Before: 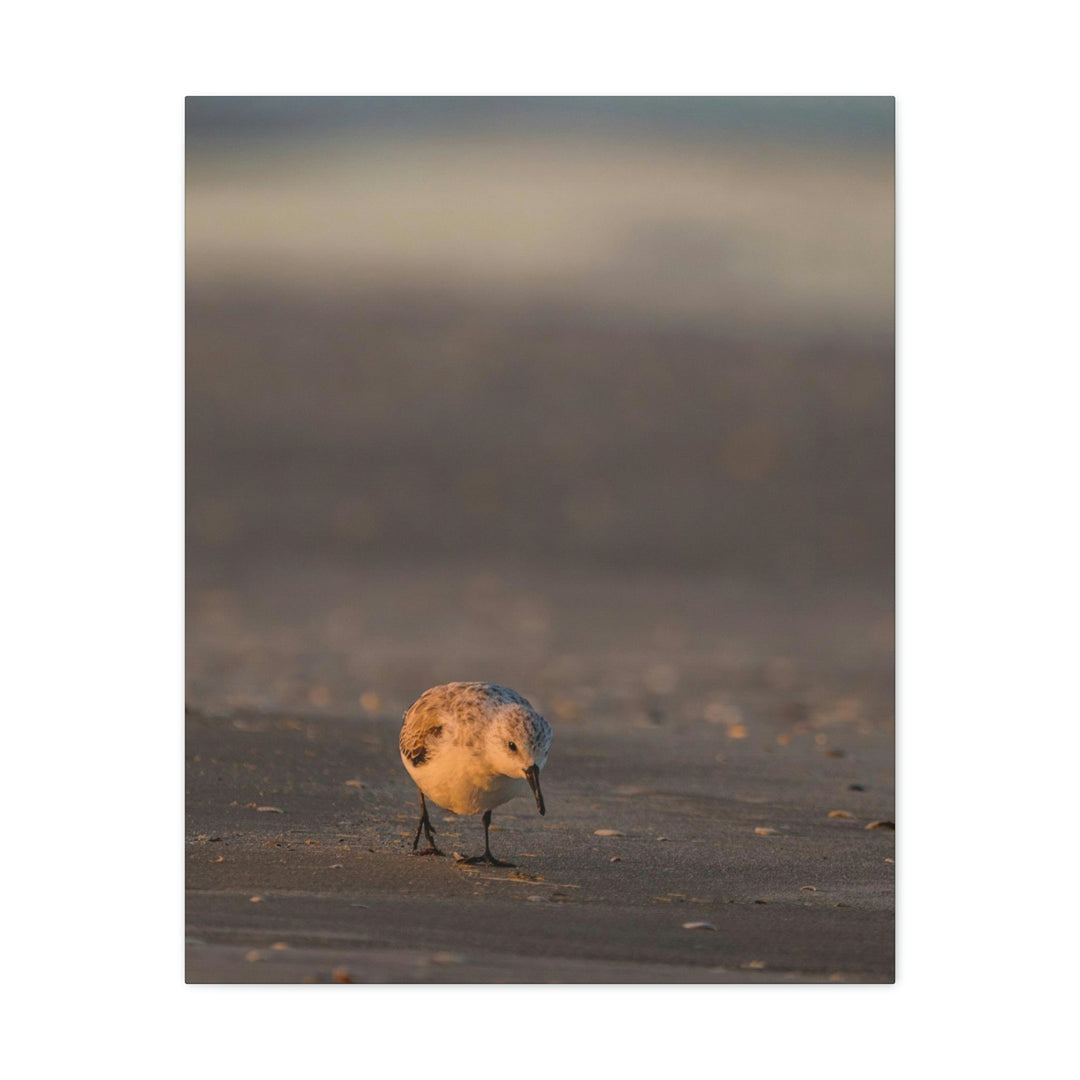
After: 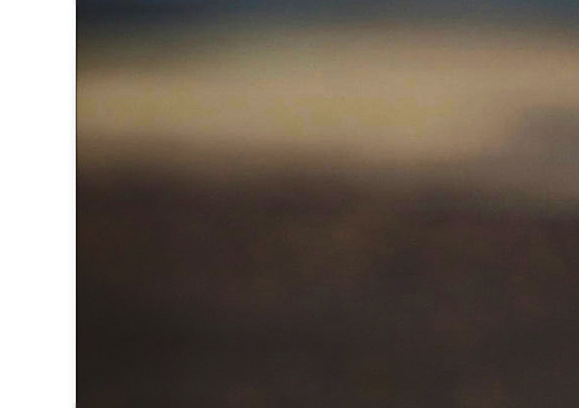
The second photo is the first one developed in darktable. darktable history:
shadows and highlights: highlights color adjustment 0%, soften with gaussian
crop: left 10.121%, top 10.631%, right 36.218%, bottom 51.526%
contrast brightness saturation: contrast 0.07, brightness -0.13, saturation 0.06
exposure: black level correction 0.011, compensate highlight preservation false
sharpen: on, module defaults
tone curve: curves: ch0 [(0, 0) (0.003, 0) (0.011, 0) (0.025, 0) (0.044, 0.006) (0.069, 0.024) (0.1, 0.038) (0.136, 0.052) (0.177, 0.08) (0.224, 0.112) (0.277, 0.145) (0.335, 0.206) (0.399, 0.284) (0.468, 0.372) (0.543, 0.477) (0.623, 0.593) (0.709, 0.717) (0.801, 0.815) (0.898, 0.92) (1, 1)], preserve colors none
tone equalizer: on, module defaults
